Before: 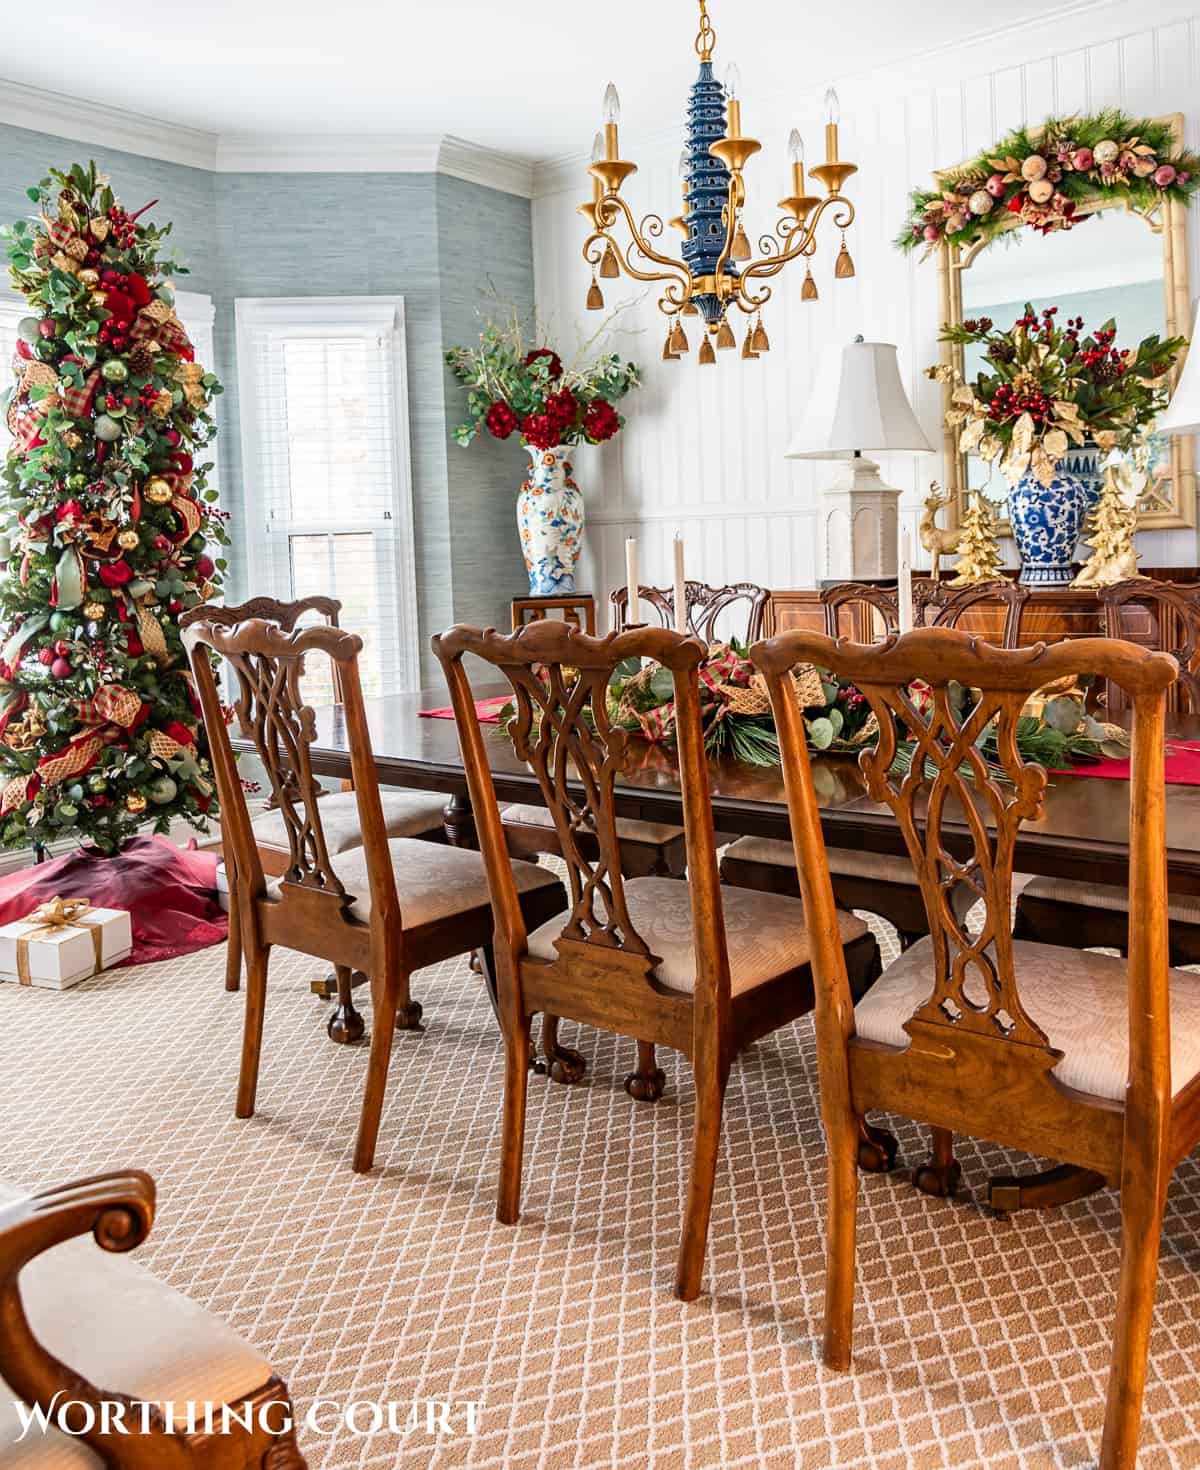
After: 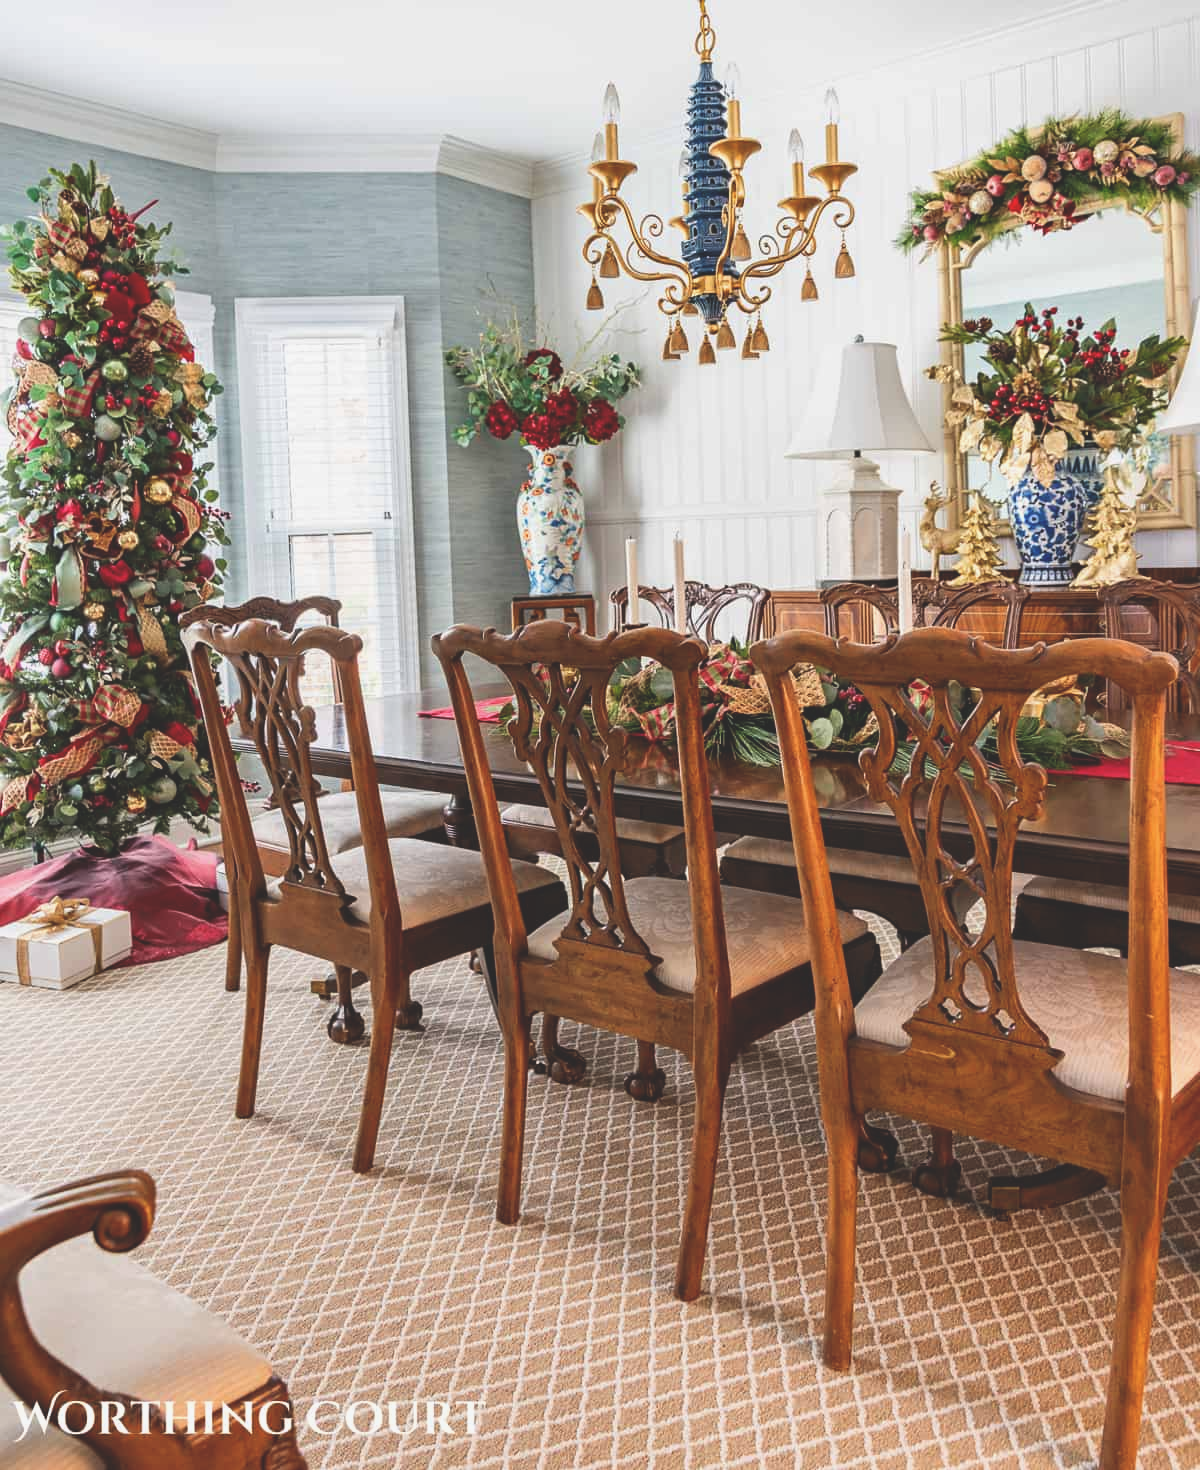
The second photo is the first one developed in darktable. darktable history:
exposure: black level correction -0.024, exposure -0.12 EV, compensate highlight preservation false
